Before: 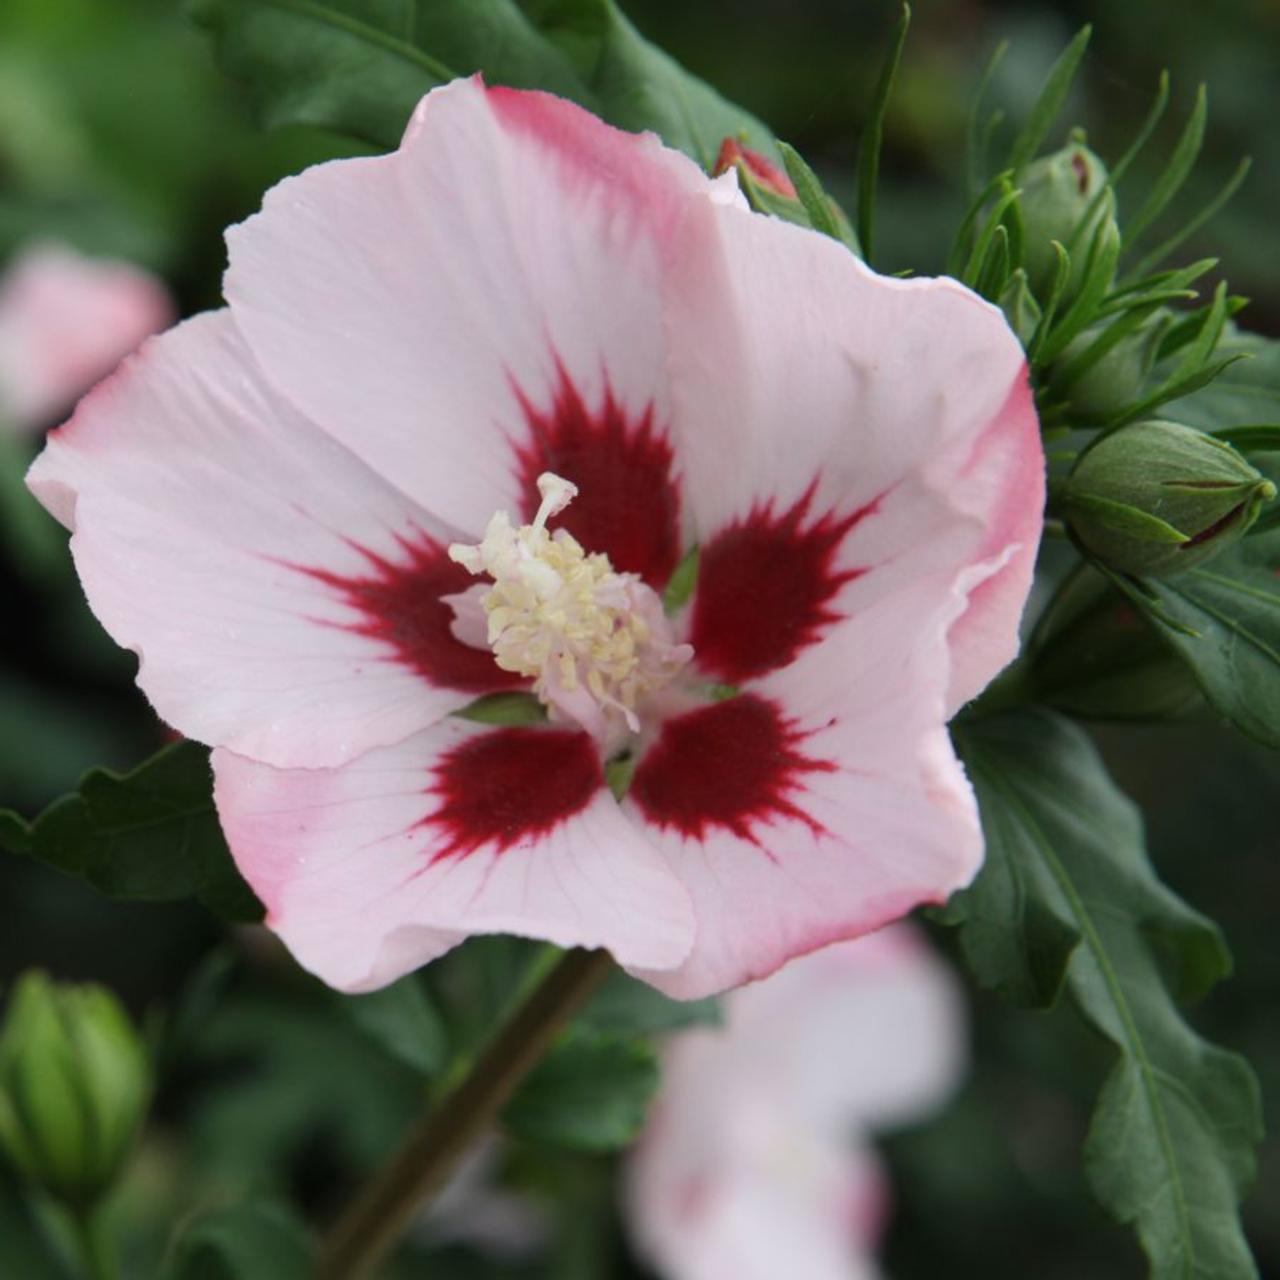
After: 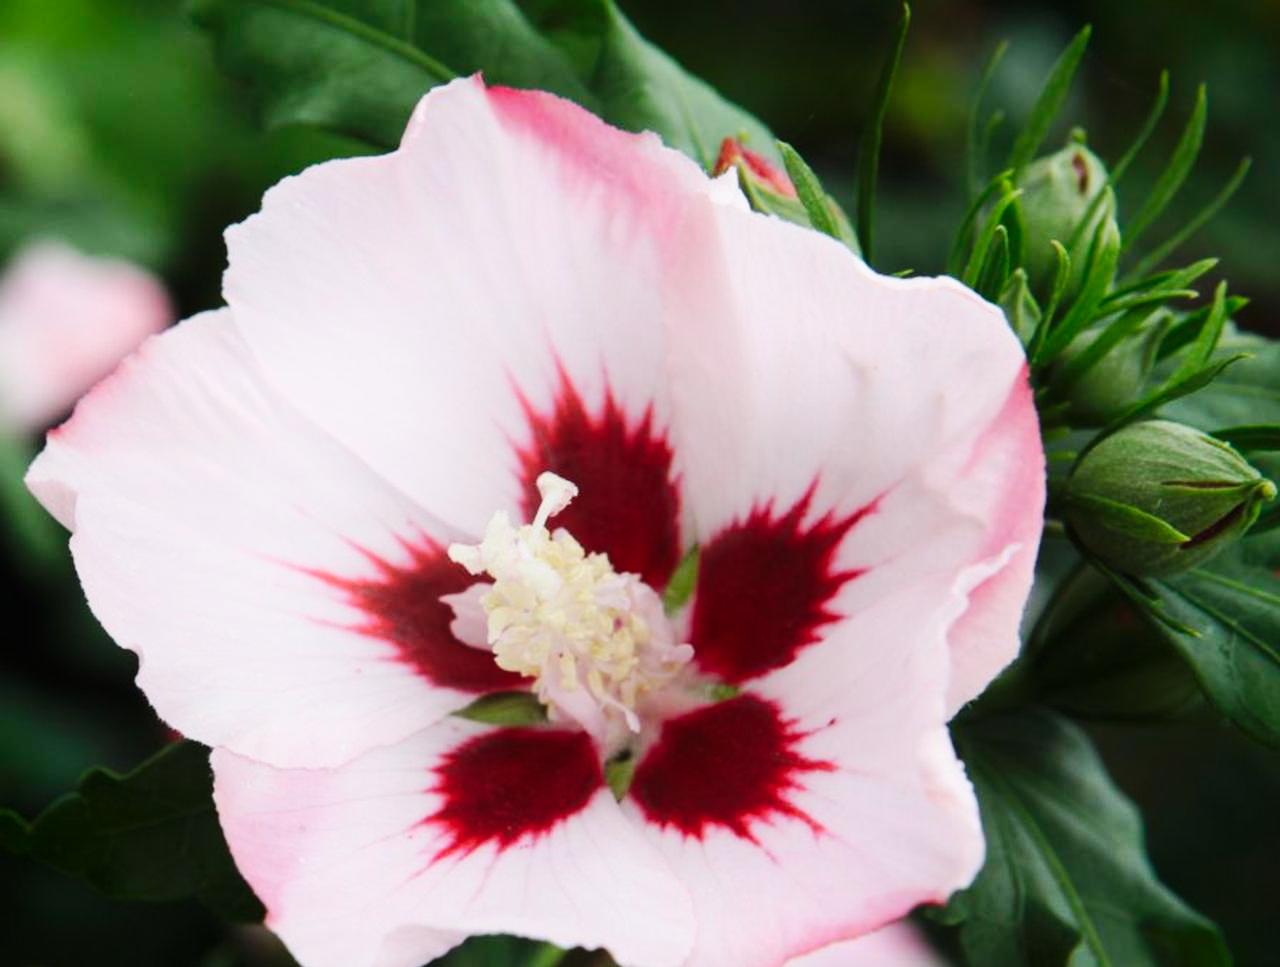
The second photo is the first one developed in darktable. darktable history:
shadows and highlights: shadows -39.54, highlights 63.49, highlights color adjustment 0.166%, soften with gaussian
base curve: curves: ch0 [(0, 0) (0.032, 0.025) (0.121, 0.166) (0.206, 0.329) (0.605, 0.79) (1, 1)], preserve colors none
crop: bottom 24.418%
